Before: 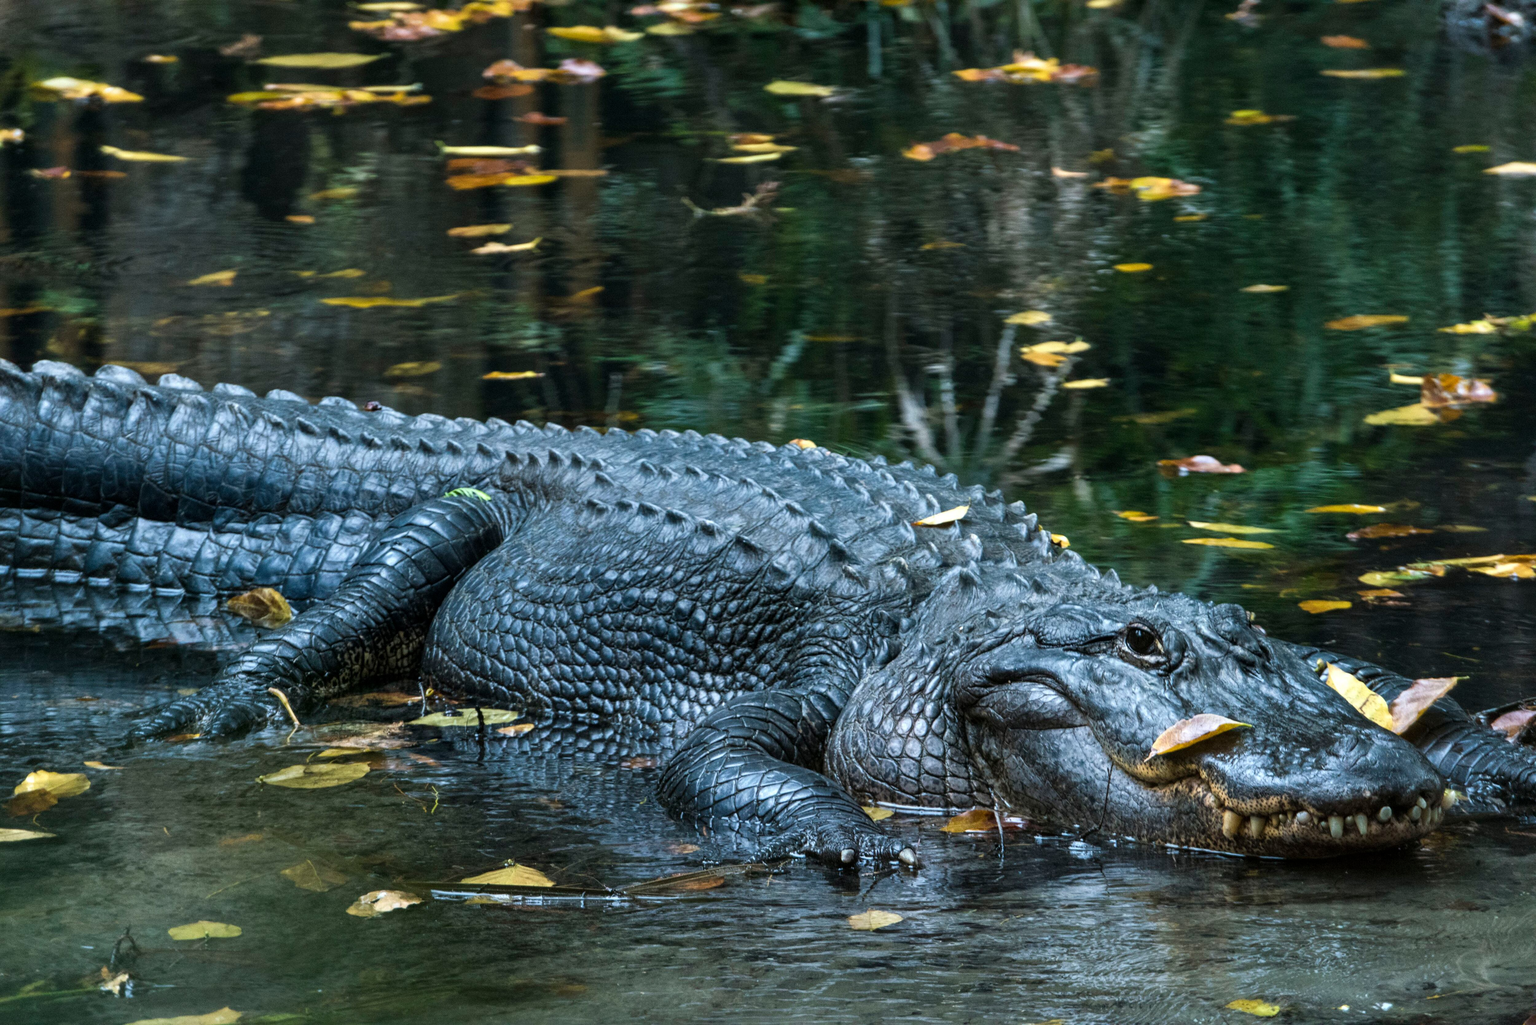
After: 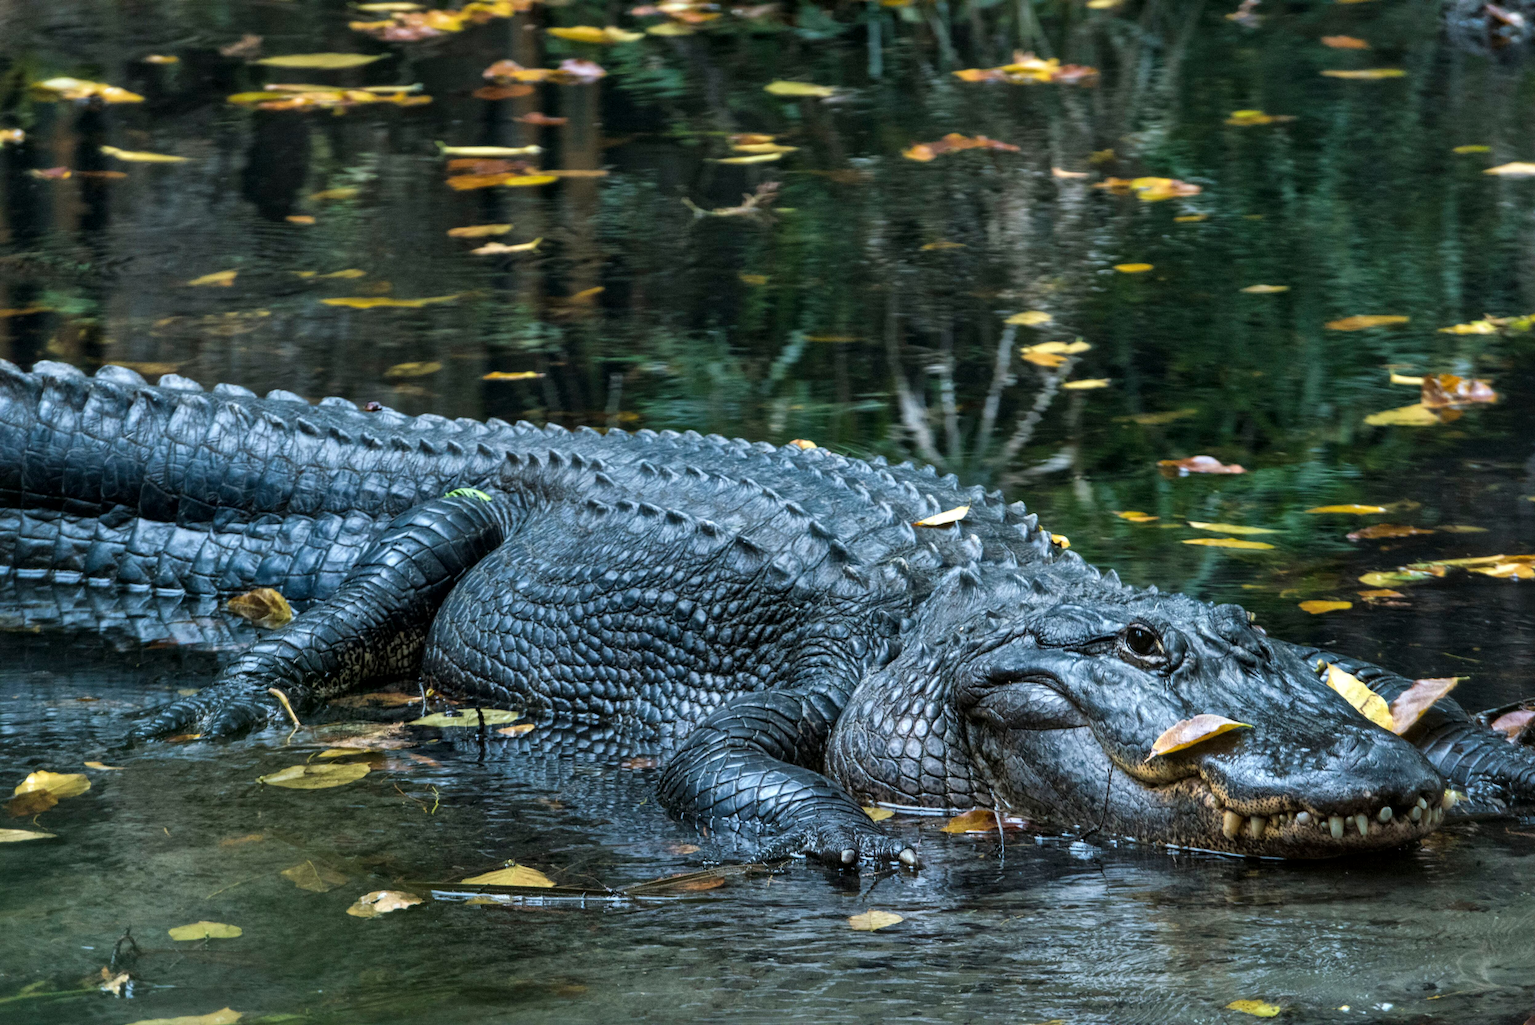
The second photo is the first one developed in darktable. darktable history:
shadows and highlights: shadows 25.88, highlights -26.56
local contrast: mode bilateral grid, contrast 20, coarseness 51, detail 120%, midtone range 0.2
